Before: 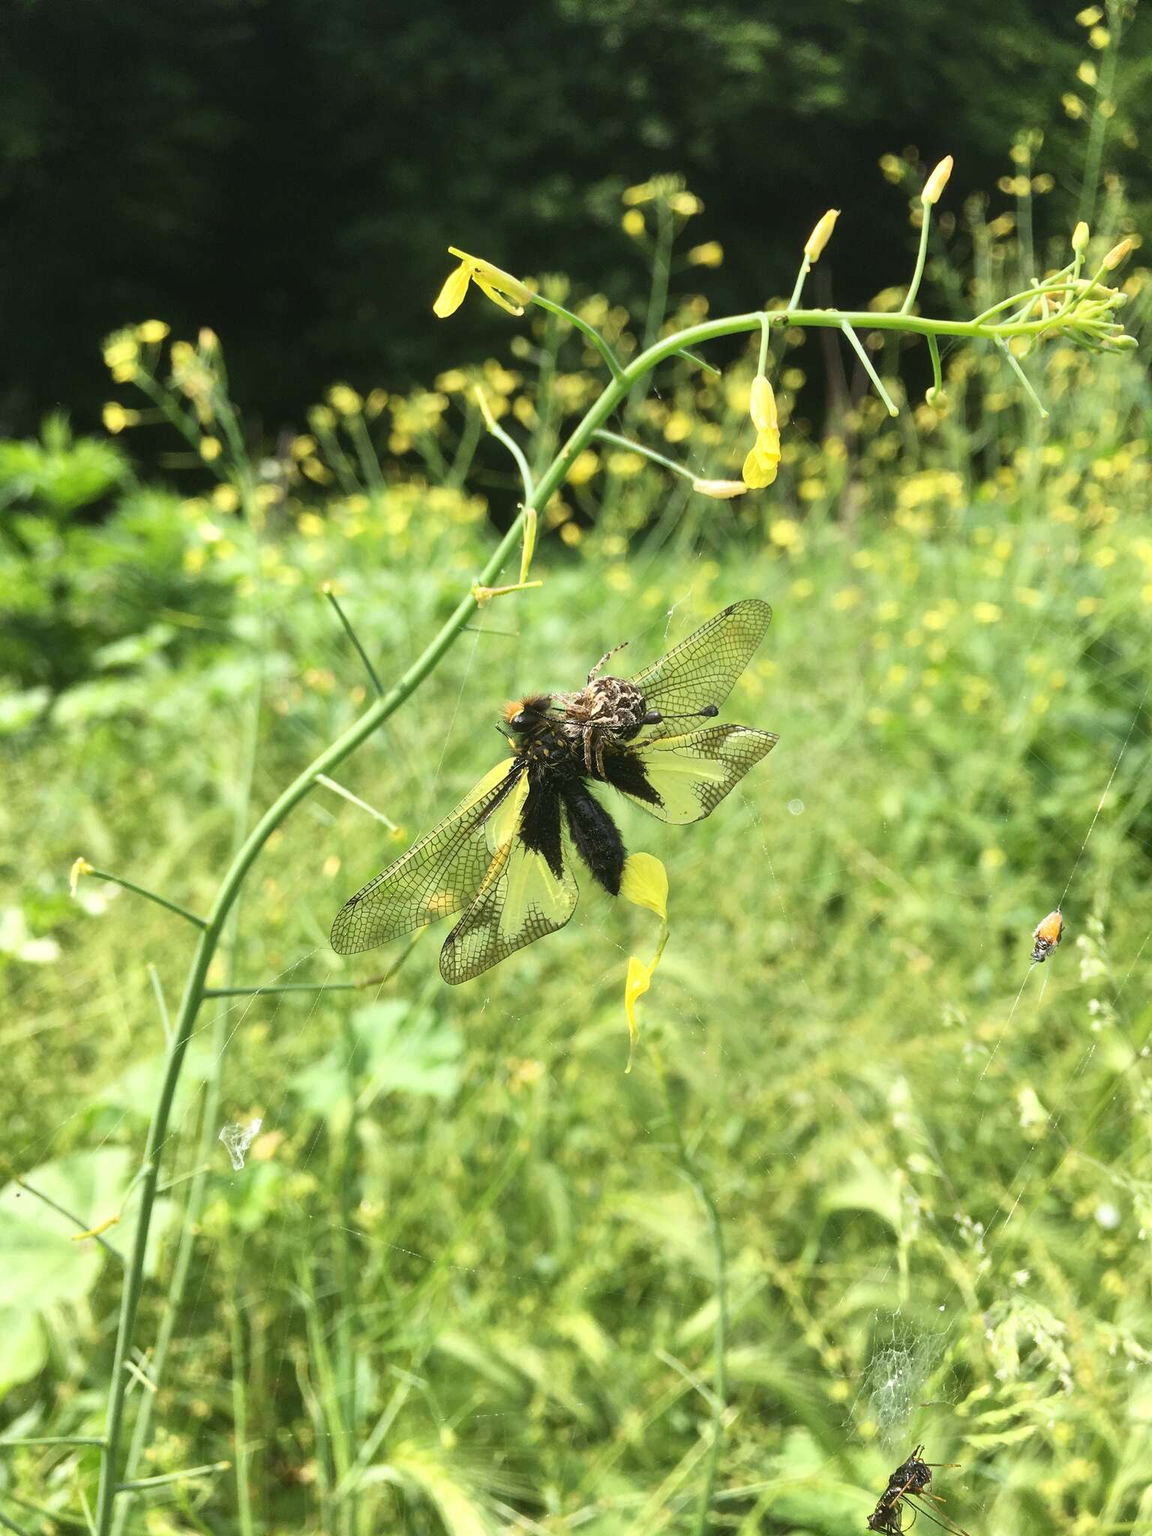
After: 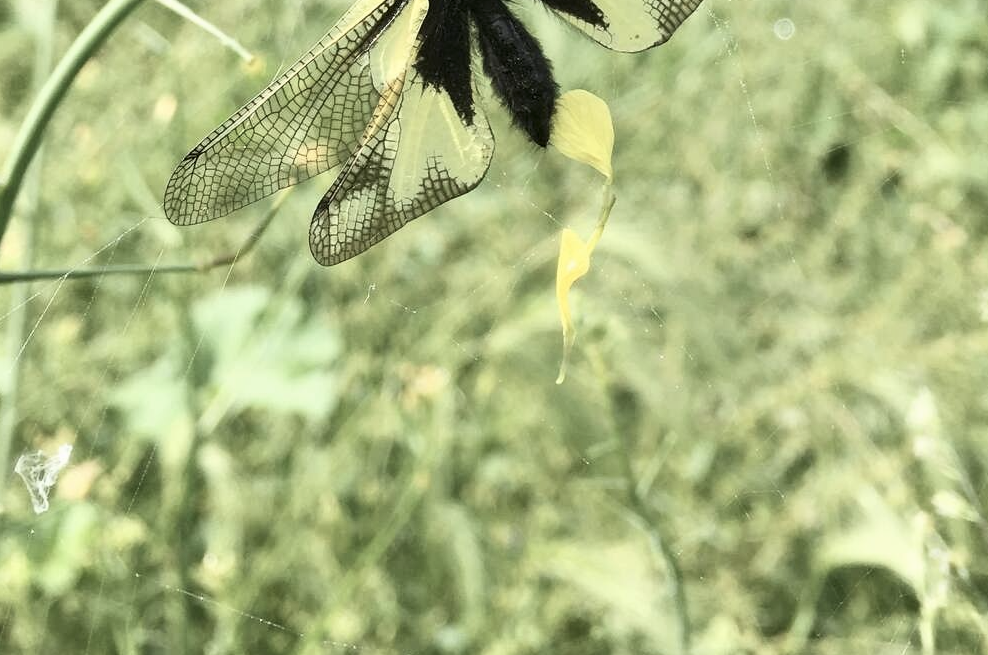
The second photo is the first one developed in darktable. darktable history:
crop: left 18.091%, top 51.13%, right 17.525%, bottom 16.85%
contrast equalizer: y [[0.526, 0.53, 0.532, 0.532, 0.53, 0.525], [0.5 ×6], [0.5 ×6], [0 ×6], [0 ×6]]
local contrast: mode bilateral grid, contrast 20, coarseness 50, detail 102%, midtone range 0.2
exposure: exposure -0.177 EV, compensate highlight preservation false
contrast brightness saturation: contrast 0.1, saturation -0.36
shadows and highlights: shadows 0, highlights 40
